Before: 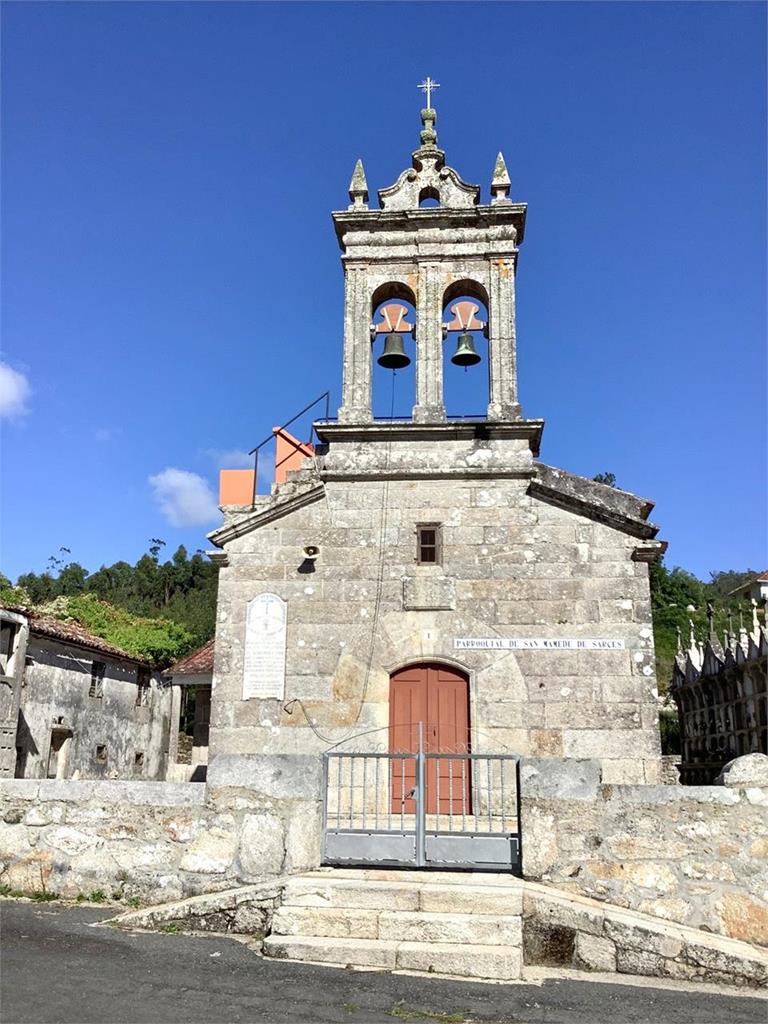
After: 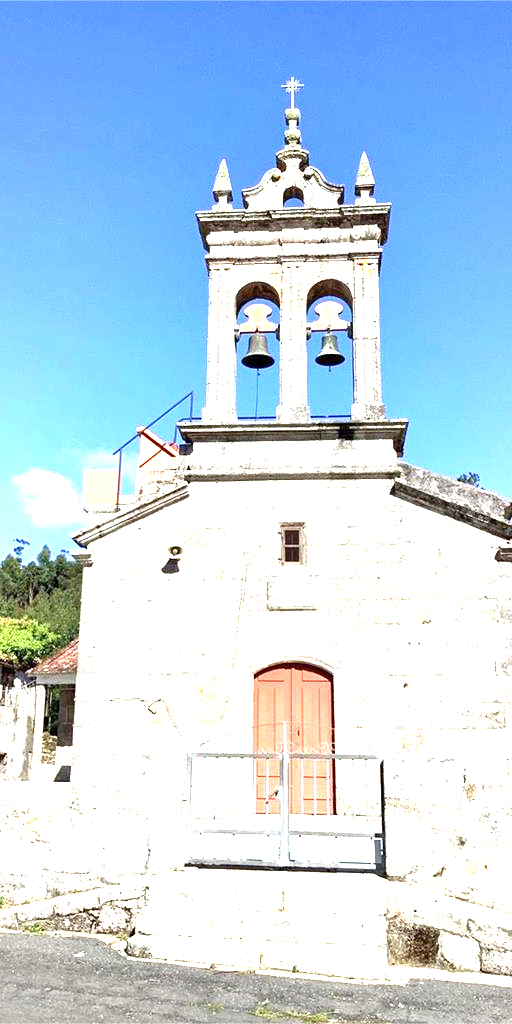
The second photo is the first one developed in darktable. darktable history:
crop and rotate: left 17.814%, right 15.46%
exposure: black level correction 0.001, exposure 1.735 EV, compensate exposure bias true, compensate highlight preservation false
